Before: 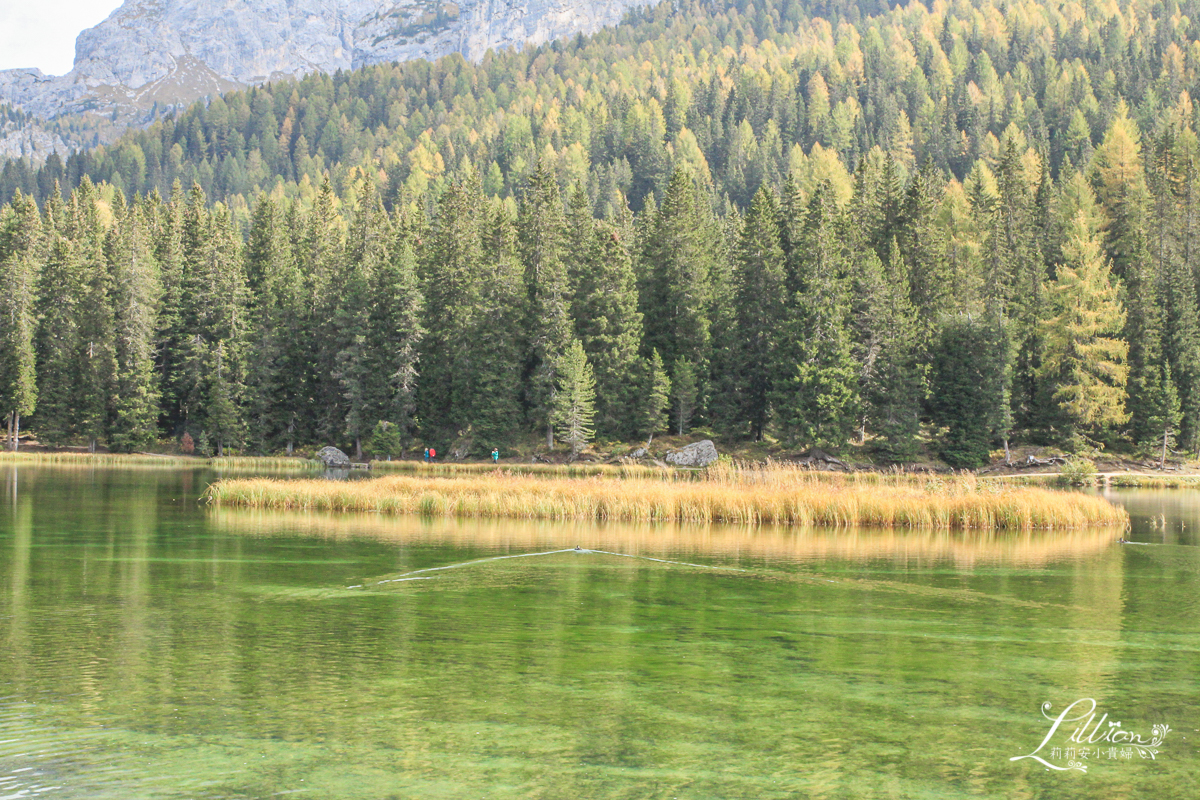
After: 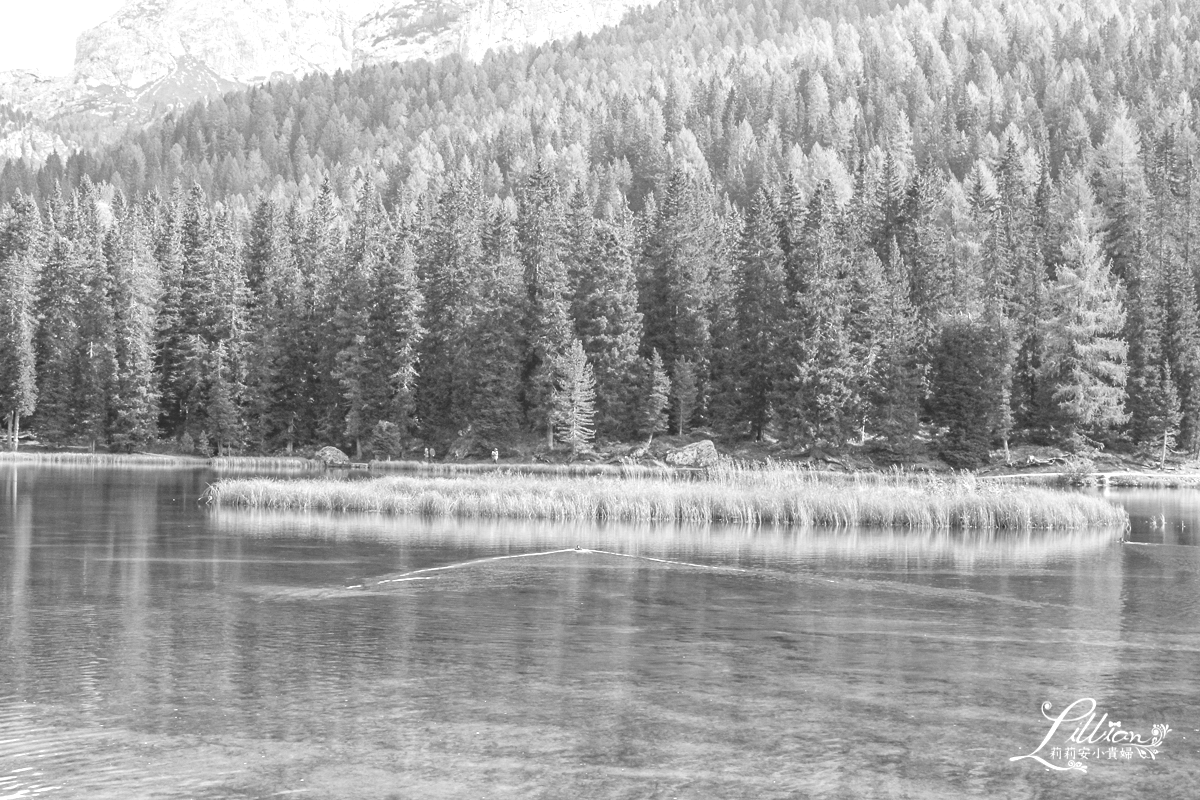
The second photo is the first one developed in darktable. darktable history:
contrast brightness saturation: saturation -0.165
color calibration: output gray [0.267, 0.423, 0.261, 0], illuminant as shot in camera, x 0.483, y 0.431, temperature 2431.34 K, saturation algorithm version 1 (2020)
